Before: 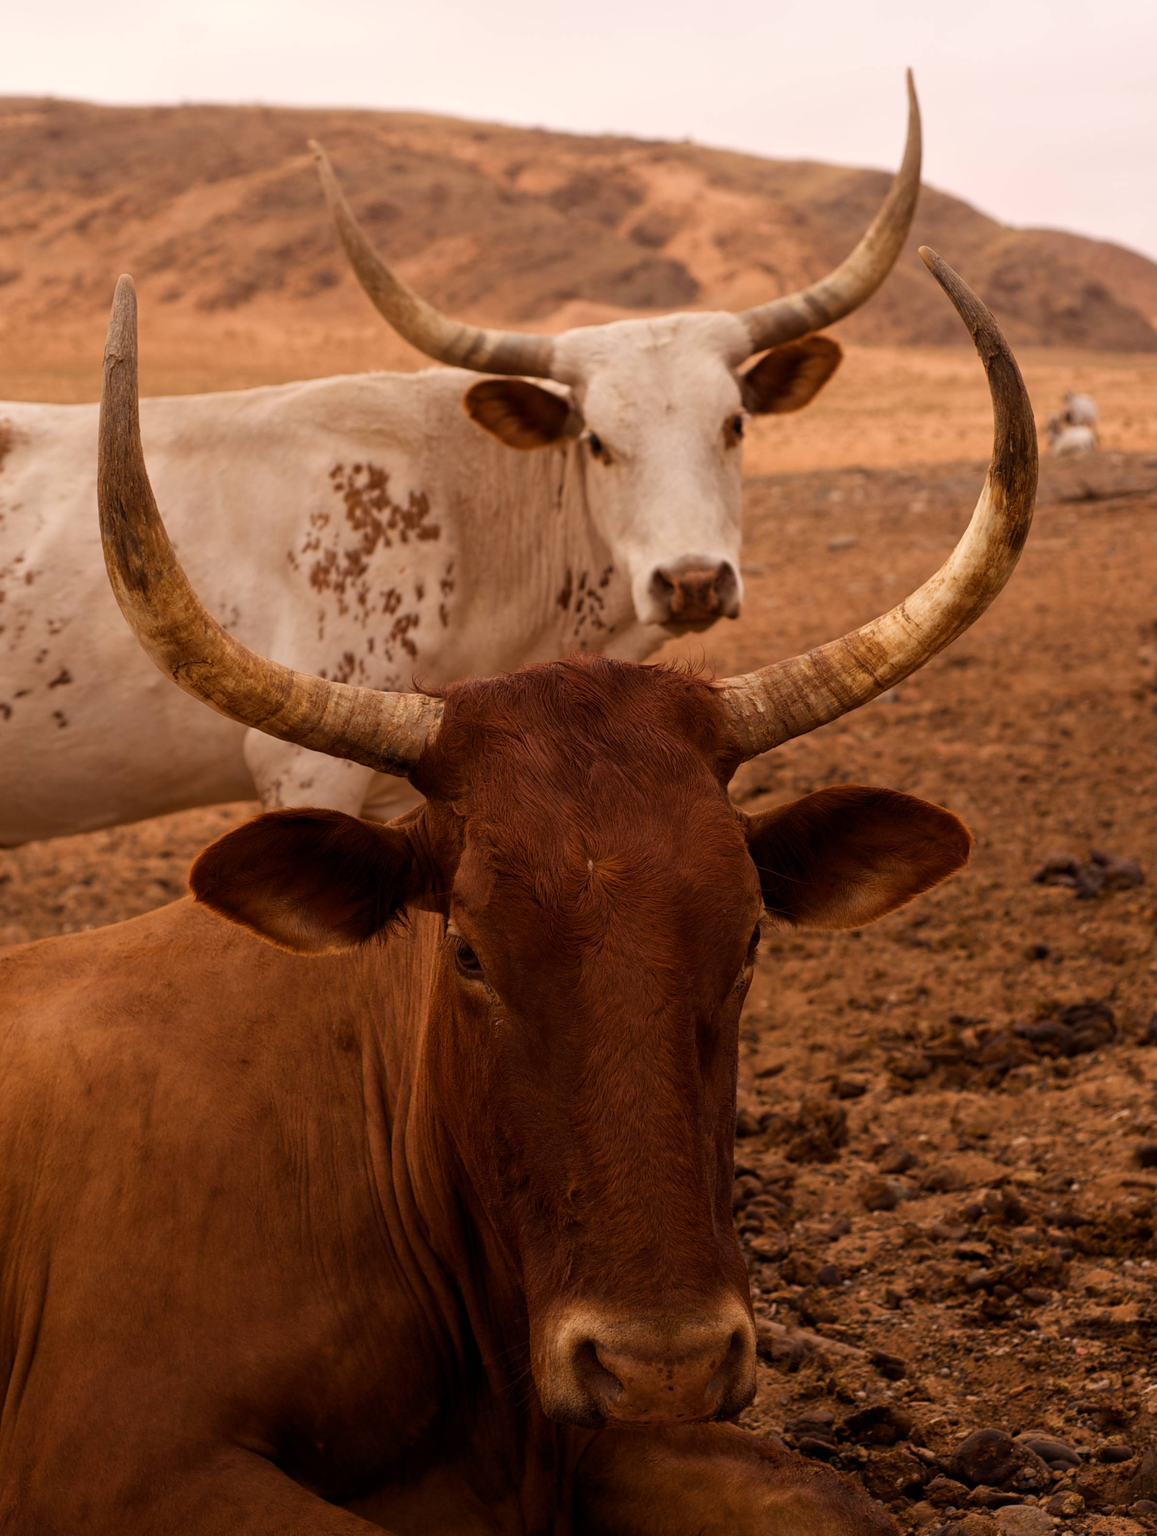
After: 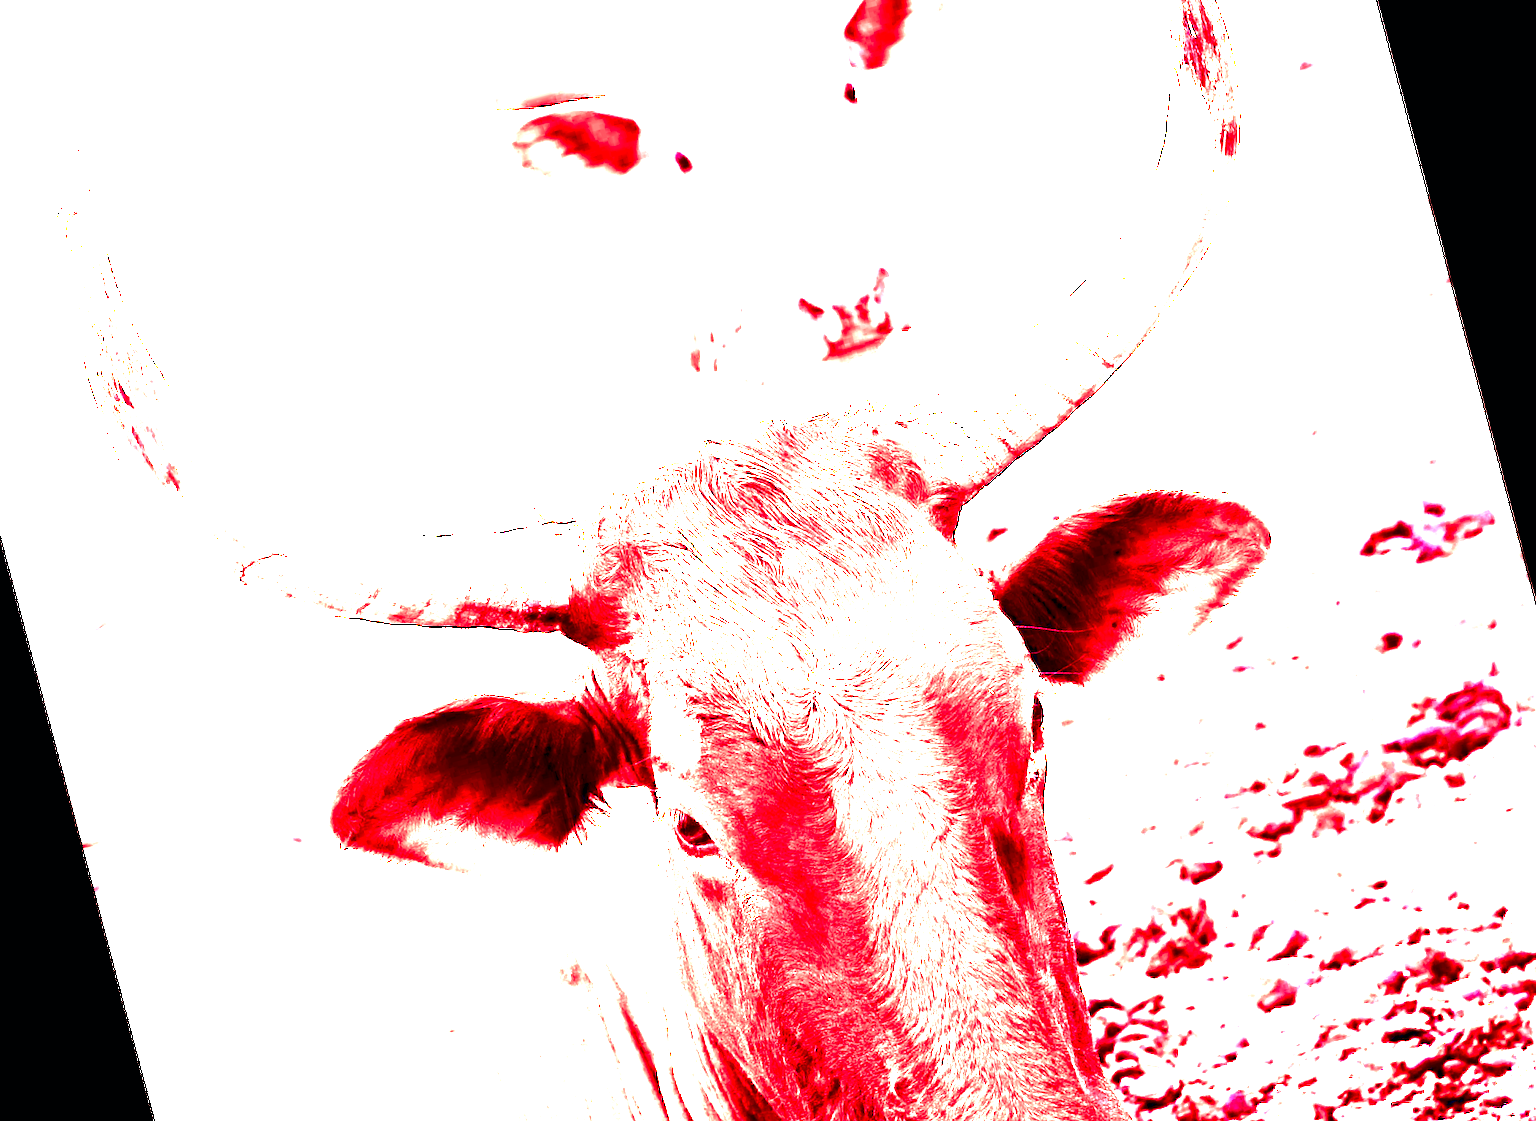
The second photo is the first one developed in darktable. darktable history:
exposure: black level correction 0.004, exposure 0.014 EV, compensate highlight preservation false
white balance: red 8, blue 8
rotate and perspective: rotation -14.8°, crop left 0.1, crop right 0.903, crop top 0.25, crop bottom 0.748
color balance rgb: shadows lift › chroma 2%, shadows lift › hue 250°, power › hue 326.4°, highlights gain › chroma 2%, highlights gain › hue 64.8°, global offset › luminance 0.5%, global offset › hue 58.8°, perceptual saturation grading › highlights -25%, perceptual saturation grading › shadows 30%, global vibrance 15%
contrast brightness saturation: contrast 0.09, brightness -0.59, saturation 0.17
